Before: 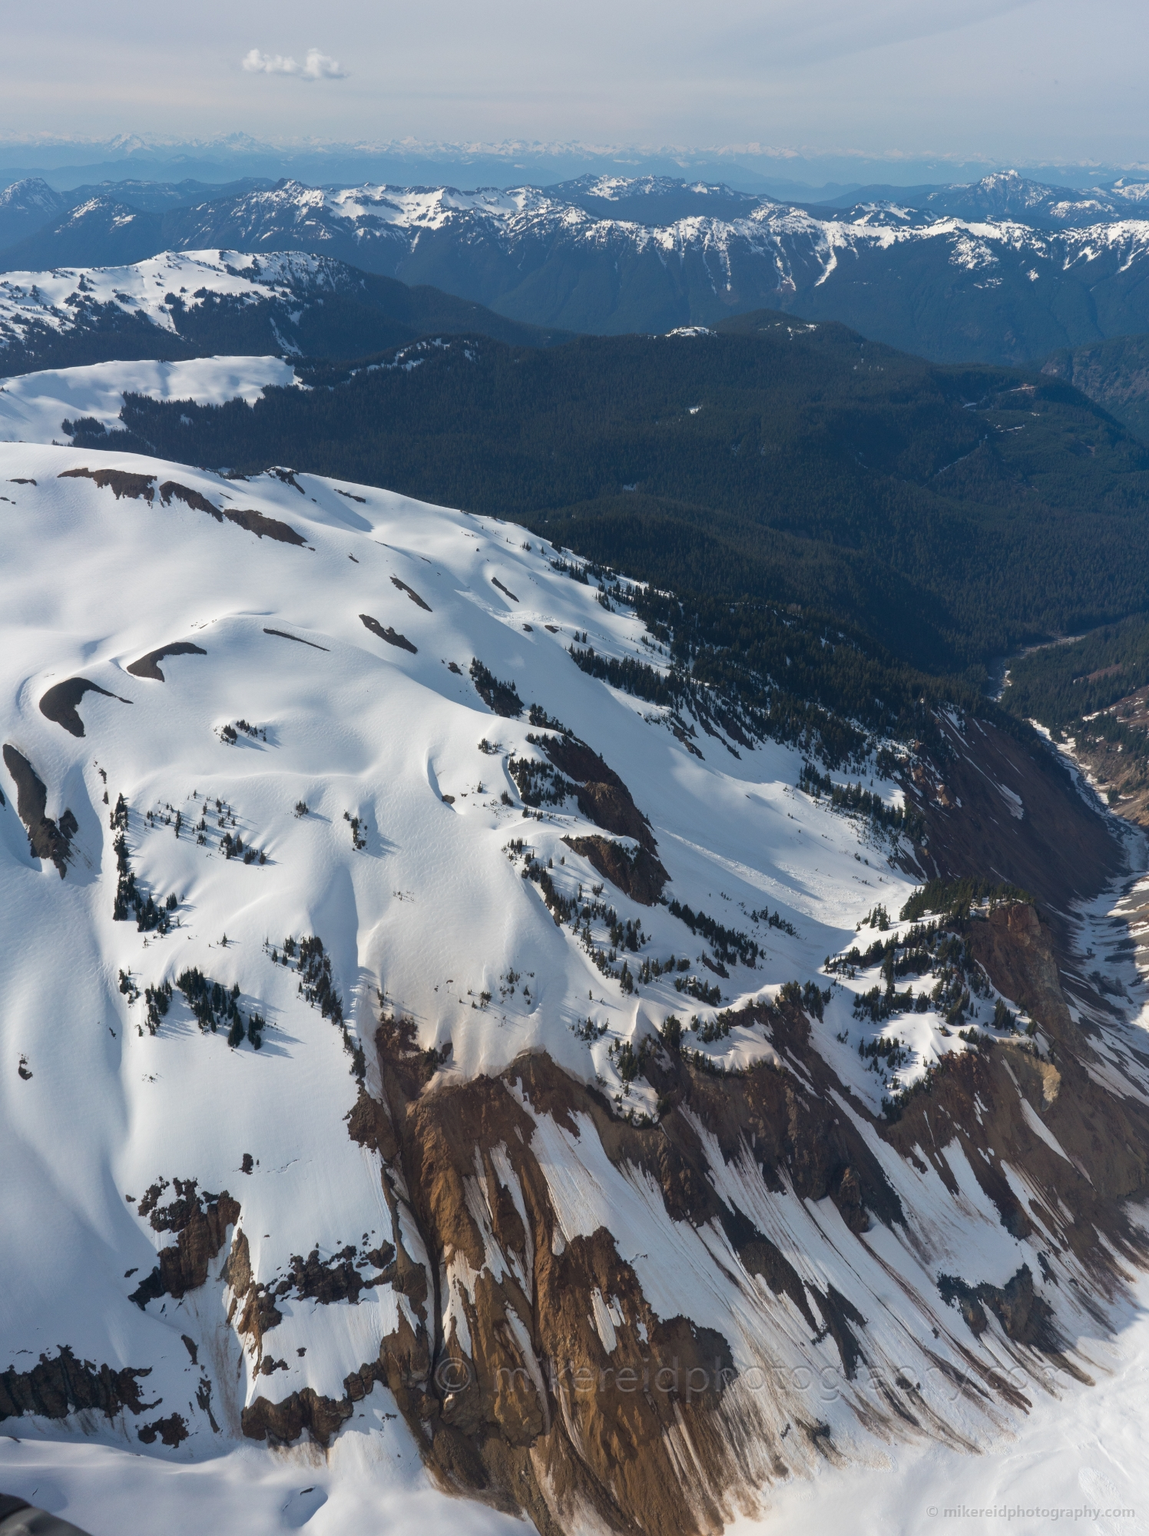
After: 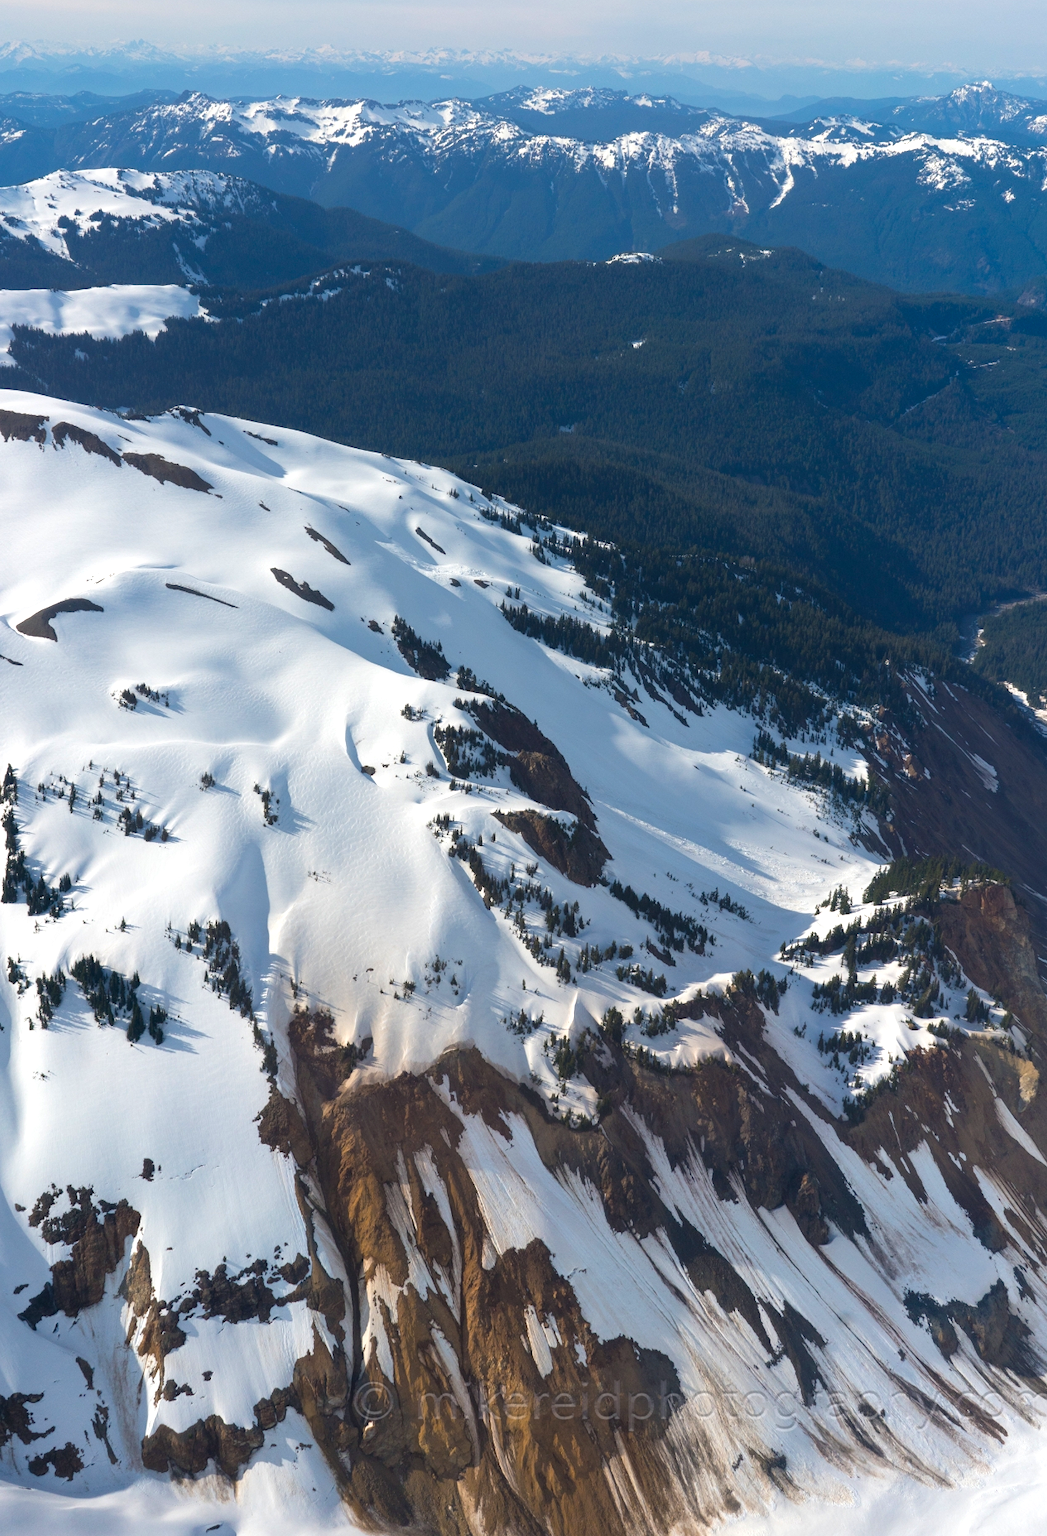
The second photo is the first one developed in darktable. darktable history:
contrast brightness saturation: saturation -0.065
base curve: preserve colors none
color balance rgb: shadows lift › chroma 2.048%, shadows lift › hue 247.31°, linear chroma grading › global chroma 15.517%, perceptual saturation grading › global saturation 0.117%, perceptual brilliance grading › global brilliance 11.576%, global vibrance 15.101%
crop: left 9.791%, top 6.28%, right 6.986%, bottom 2.394%
